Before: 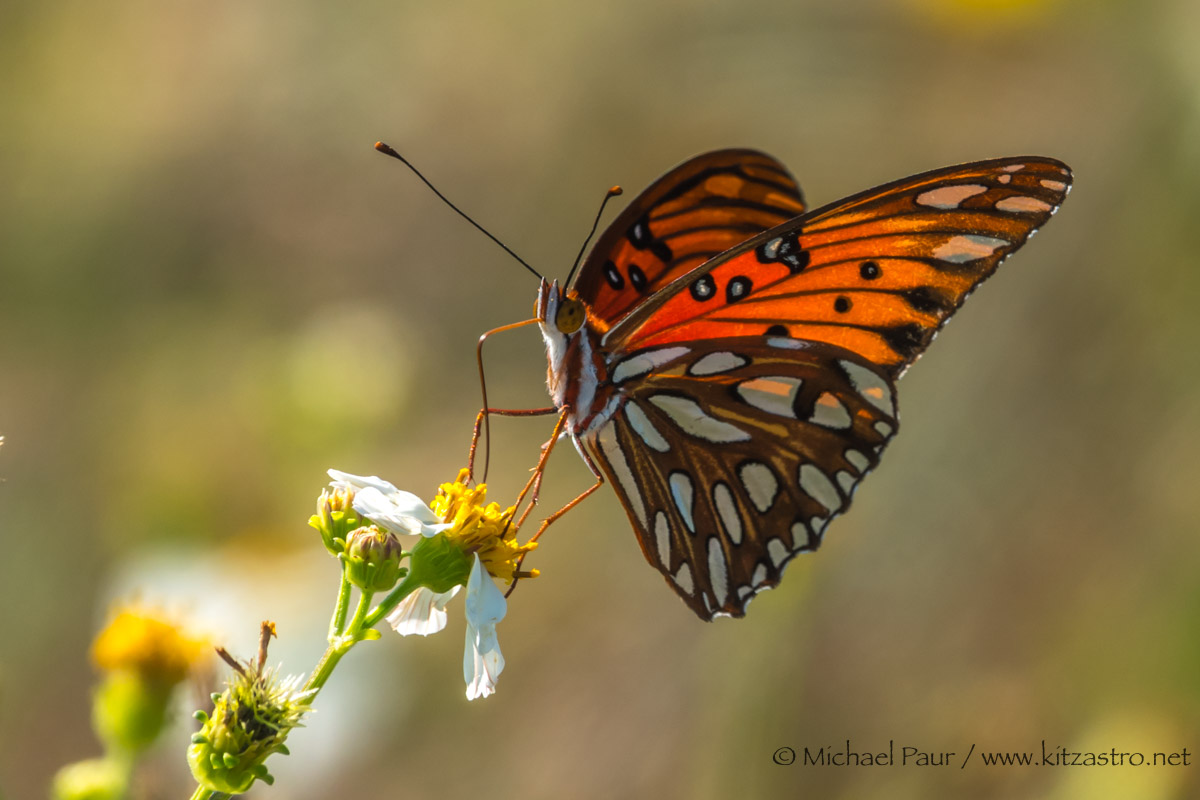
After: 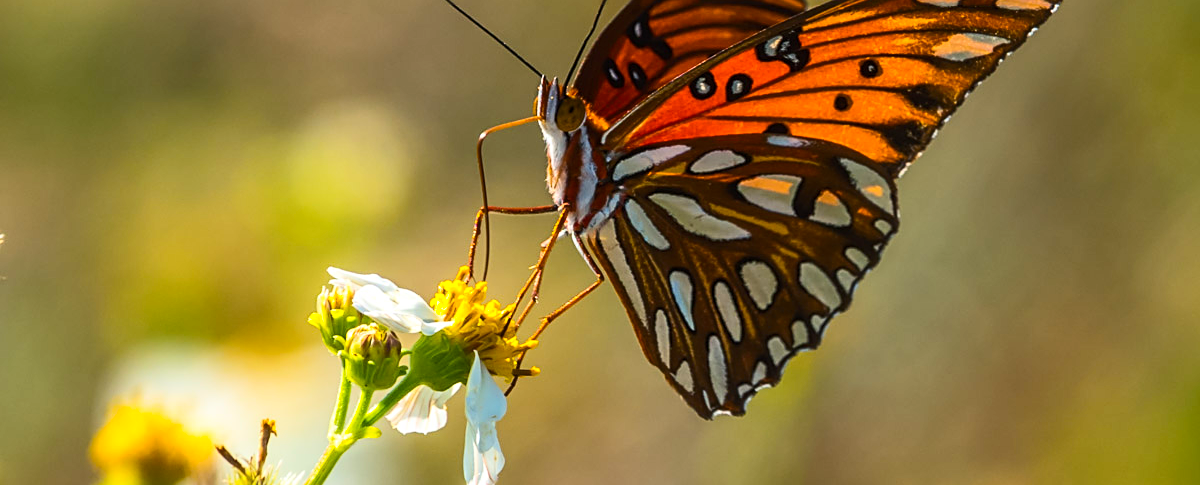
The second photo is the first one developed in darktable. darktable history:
contrast brightness saturation: contrast 0.24, brightness 0.09
crop and rotate: top 25.357%, bottom 13.942%
color balance rgb: perceptual saturation grading › global saturation 25%, global vibrance 20%
sharpen: on, module defaults
